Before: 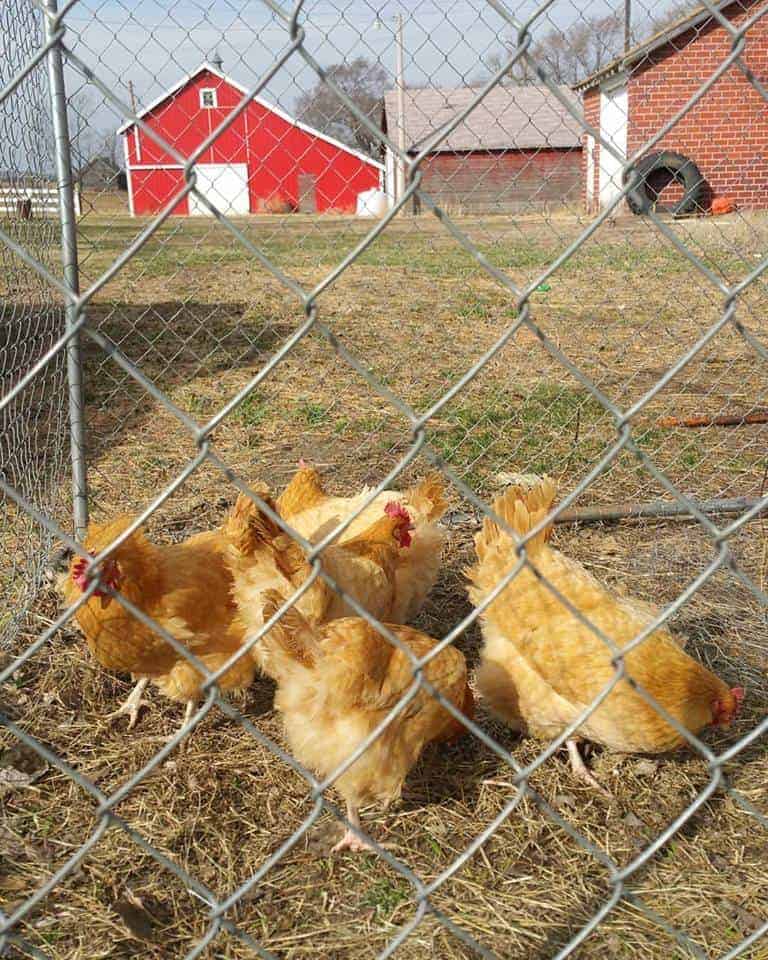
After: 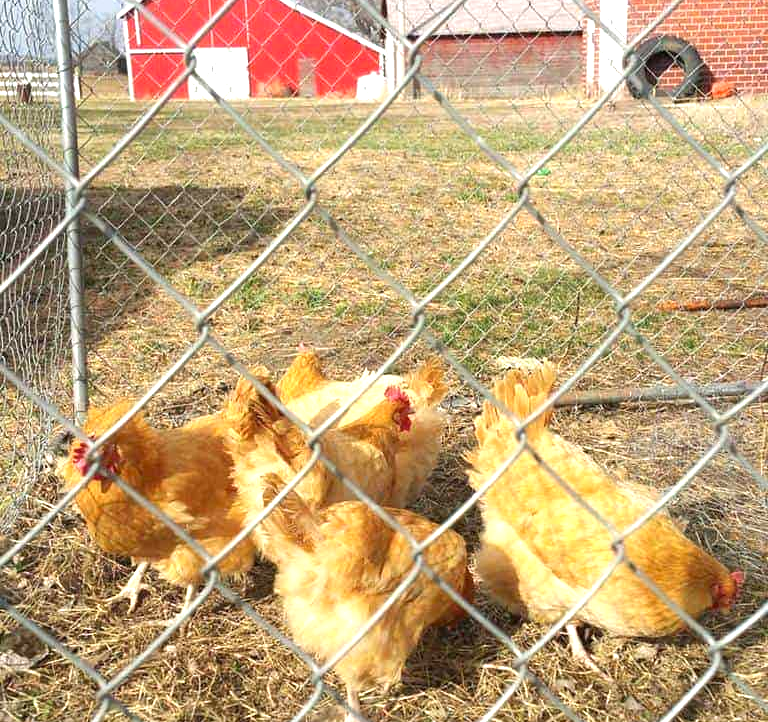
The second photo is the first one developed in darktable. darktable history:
exposure: exposure 0.771 EV, compensate highlight preservation false
crop and rotate: top 12.184%, bottom 12.504%
color zones: curves: ch0 [(0, 0.5) (0.143, 0.5) (0.286, 0.5) (0.429, 0.5) (0.62, 0.489) (0.714, 0.445) (0.844, 0.496) (1, 0.5)]; ch1 [(0, 0.5) (0.143, 0.5) (0.286, 0.5) (0.429, 0.5) (0.571, 0.5) (0.714, 0.523) (0.857, 0.5) (1, 0.5)], mix 100.47%
